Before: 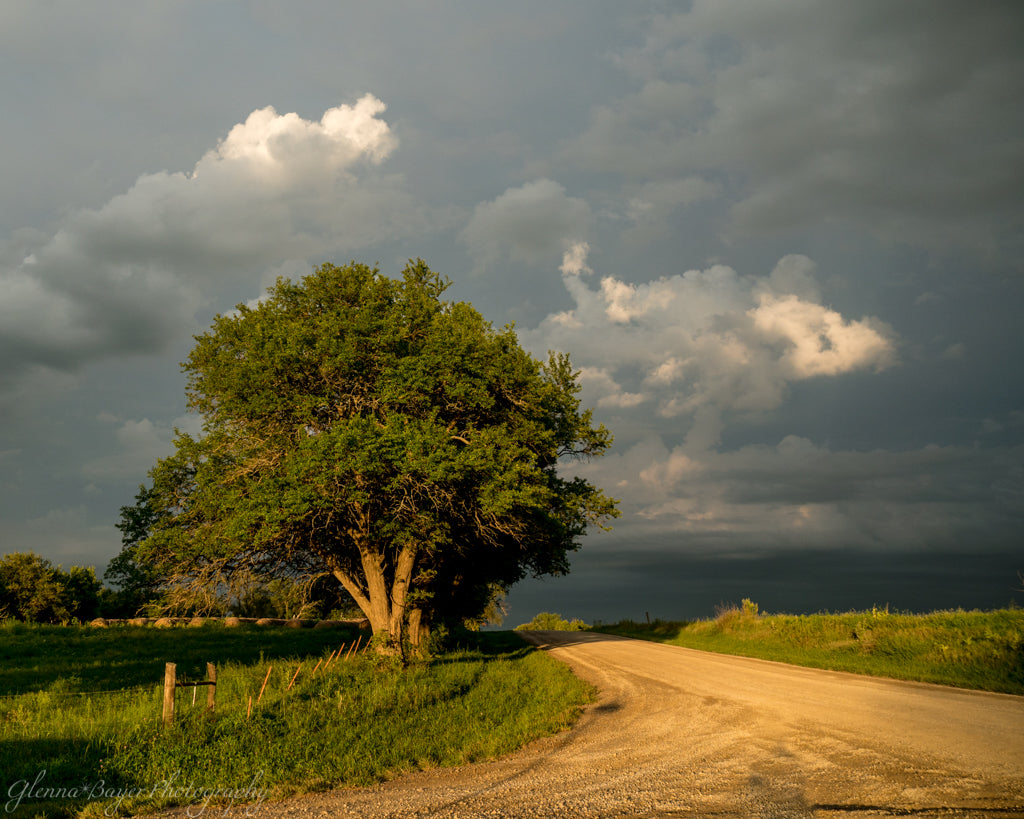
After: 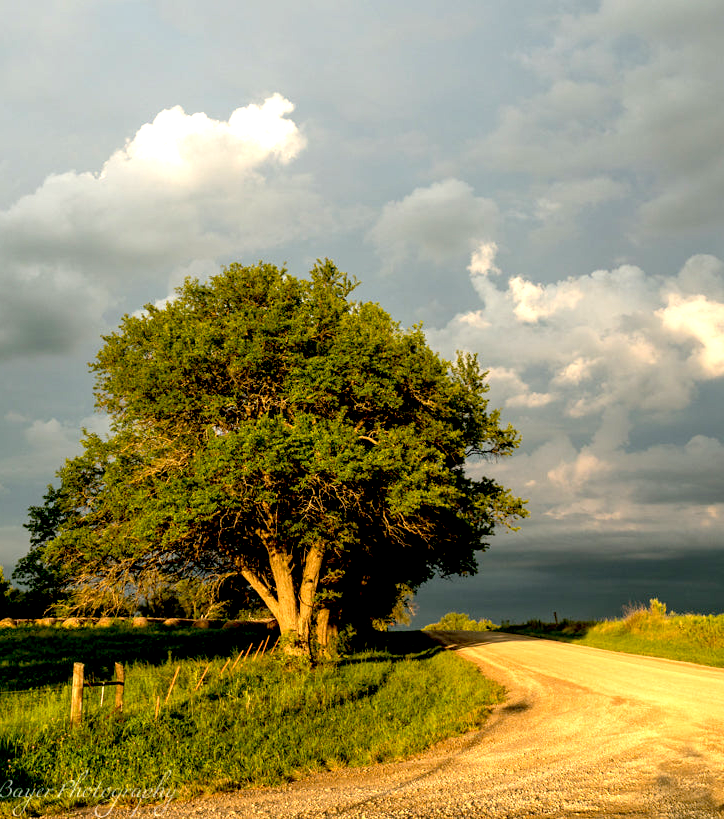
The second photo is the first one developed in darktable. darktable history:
exposure: black level correction 0.01, exposure 1 EV, compensate highlight preservation false
crop and rotate: left 9.061%, right 20.142%
